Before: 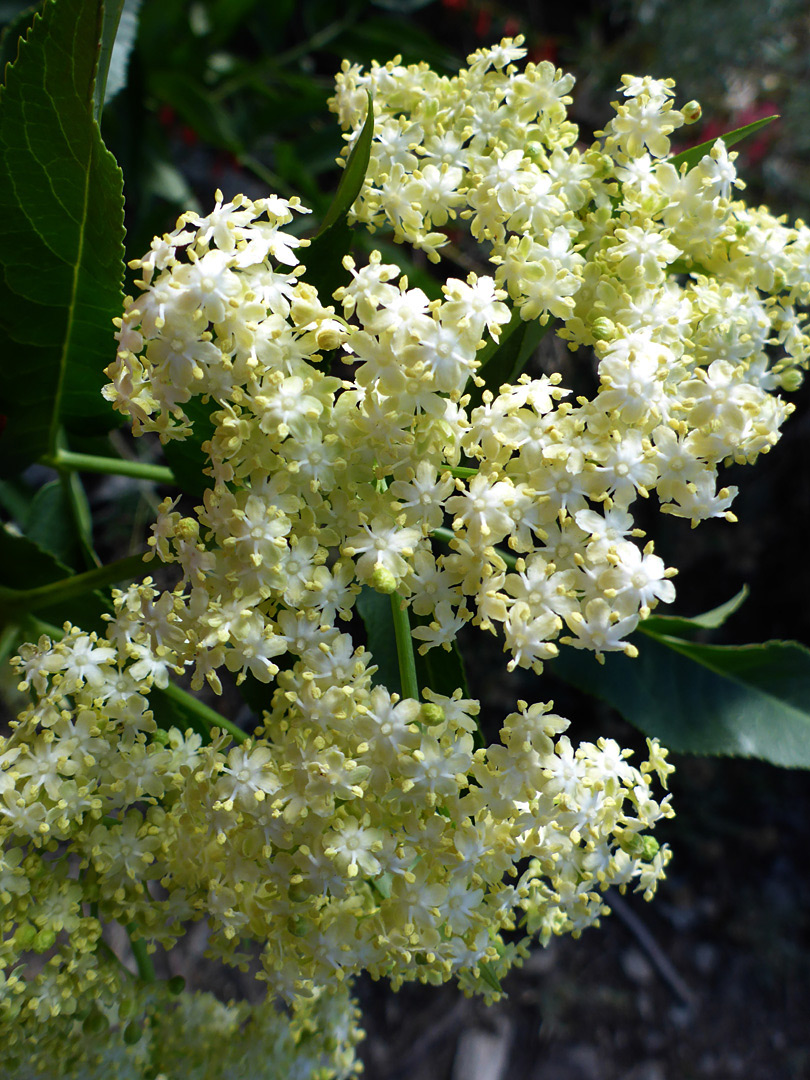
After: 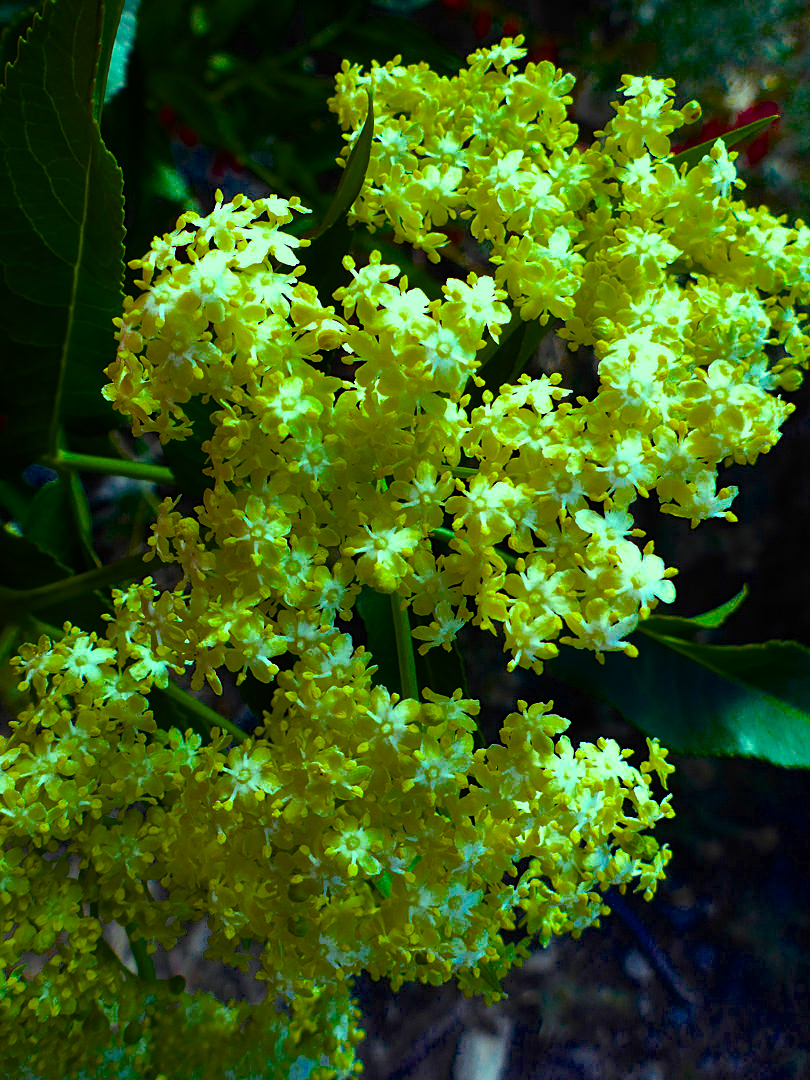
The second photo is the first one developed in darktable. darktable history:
contrast brightness saturation: contrast 0.152, brightness 0.043
sharpen: amount 0.217
color balance rgb: highlights gain › luminance 15.373%, highlights gain › chroma 6.987%, highlights gain › hue 127.71°, linear chroma grading › global chroma 8.8%, perceptual saturation grading › global saturation 99.21%, perceptual brilliance grading › global brilliance 2.816%, perceptual brilliance grading › highlights -2.557%, perceptual brilliance grading › shadows 3.278%, saturation formula JzAzBz (2021)
